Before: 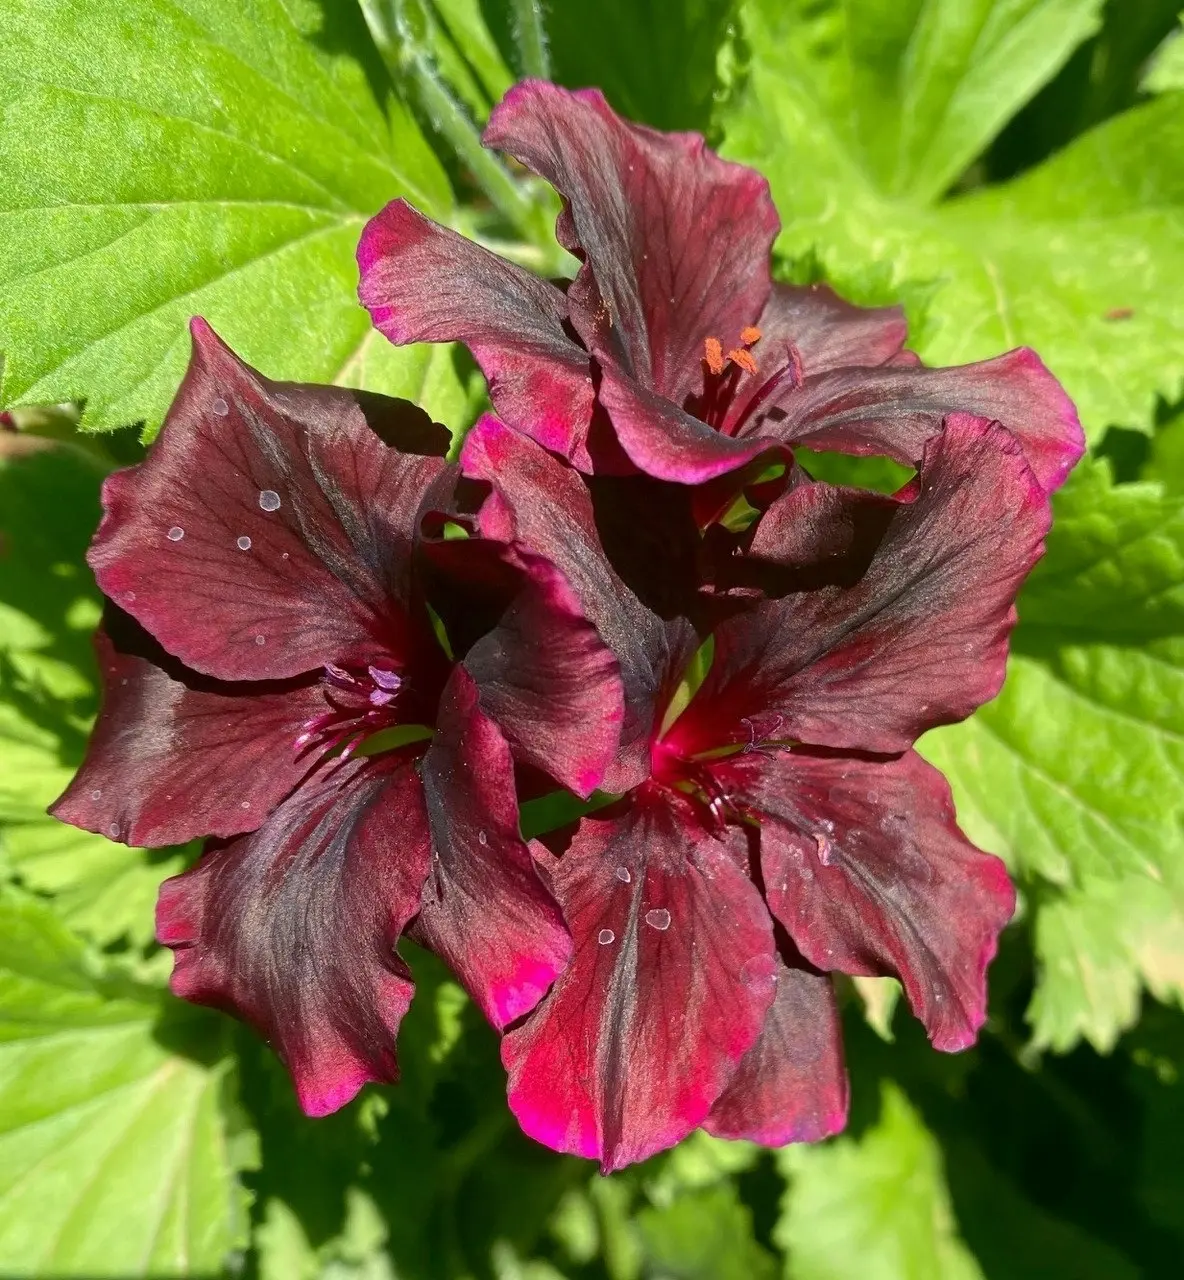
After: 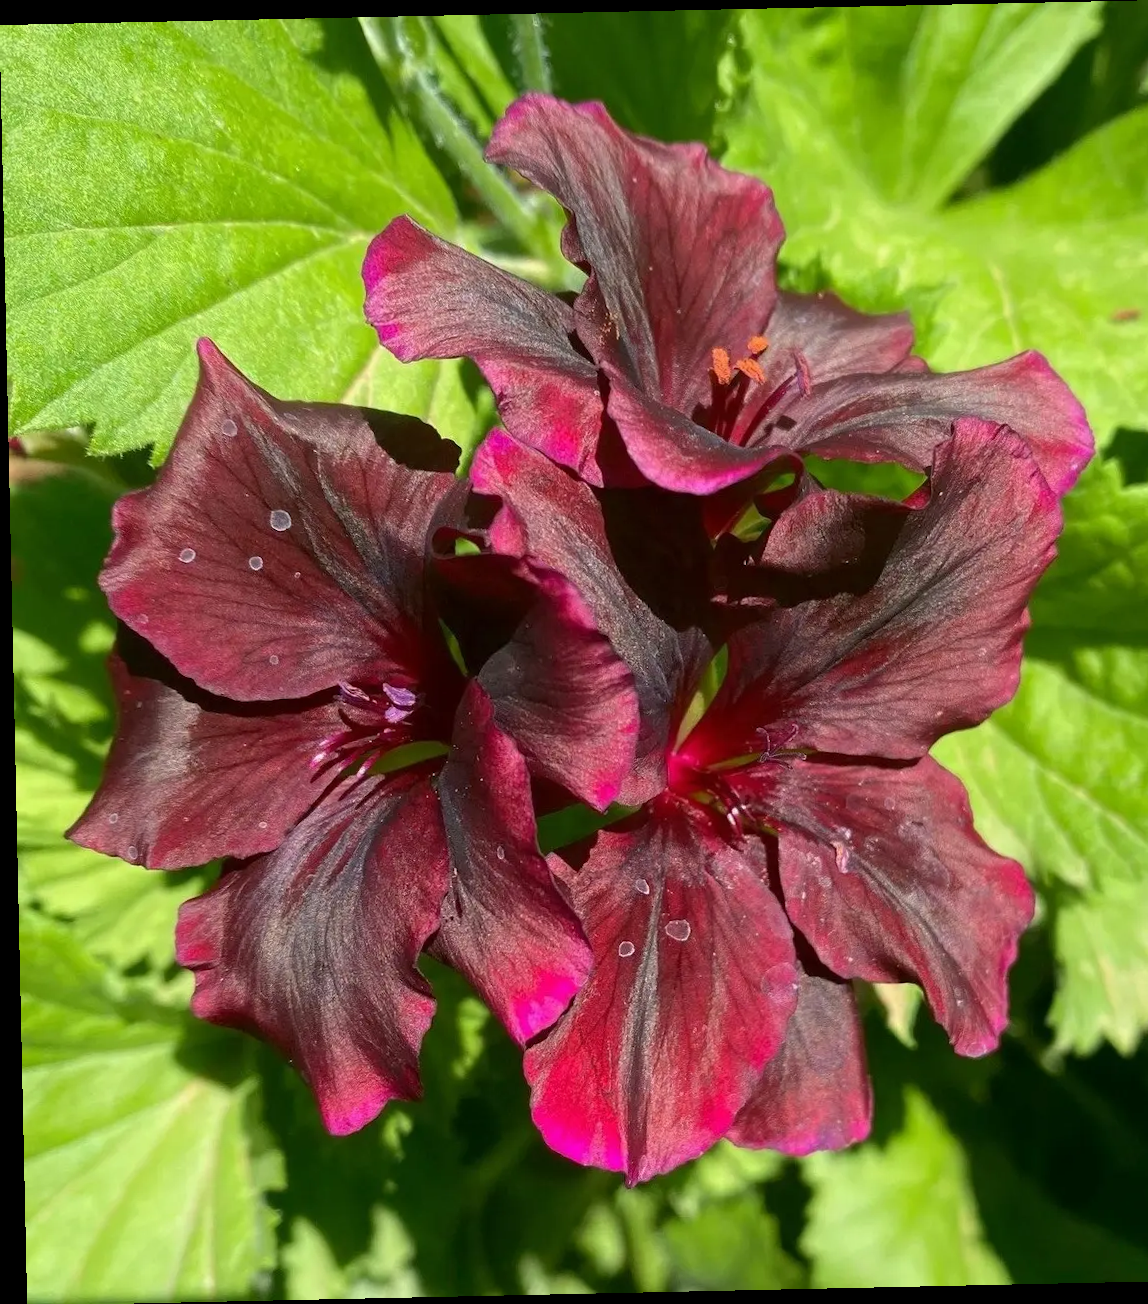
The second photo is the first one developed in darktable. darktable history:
crop and rotate: right 5.167%
rotate and perspective: rotation -1.24°, automatic cropping off
